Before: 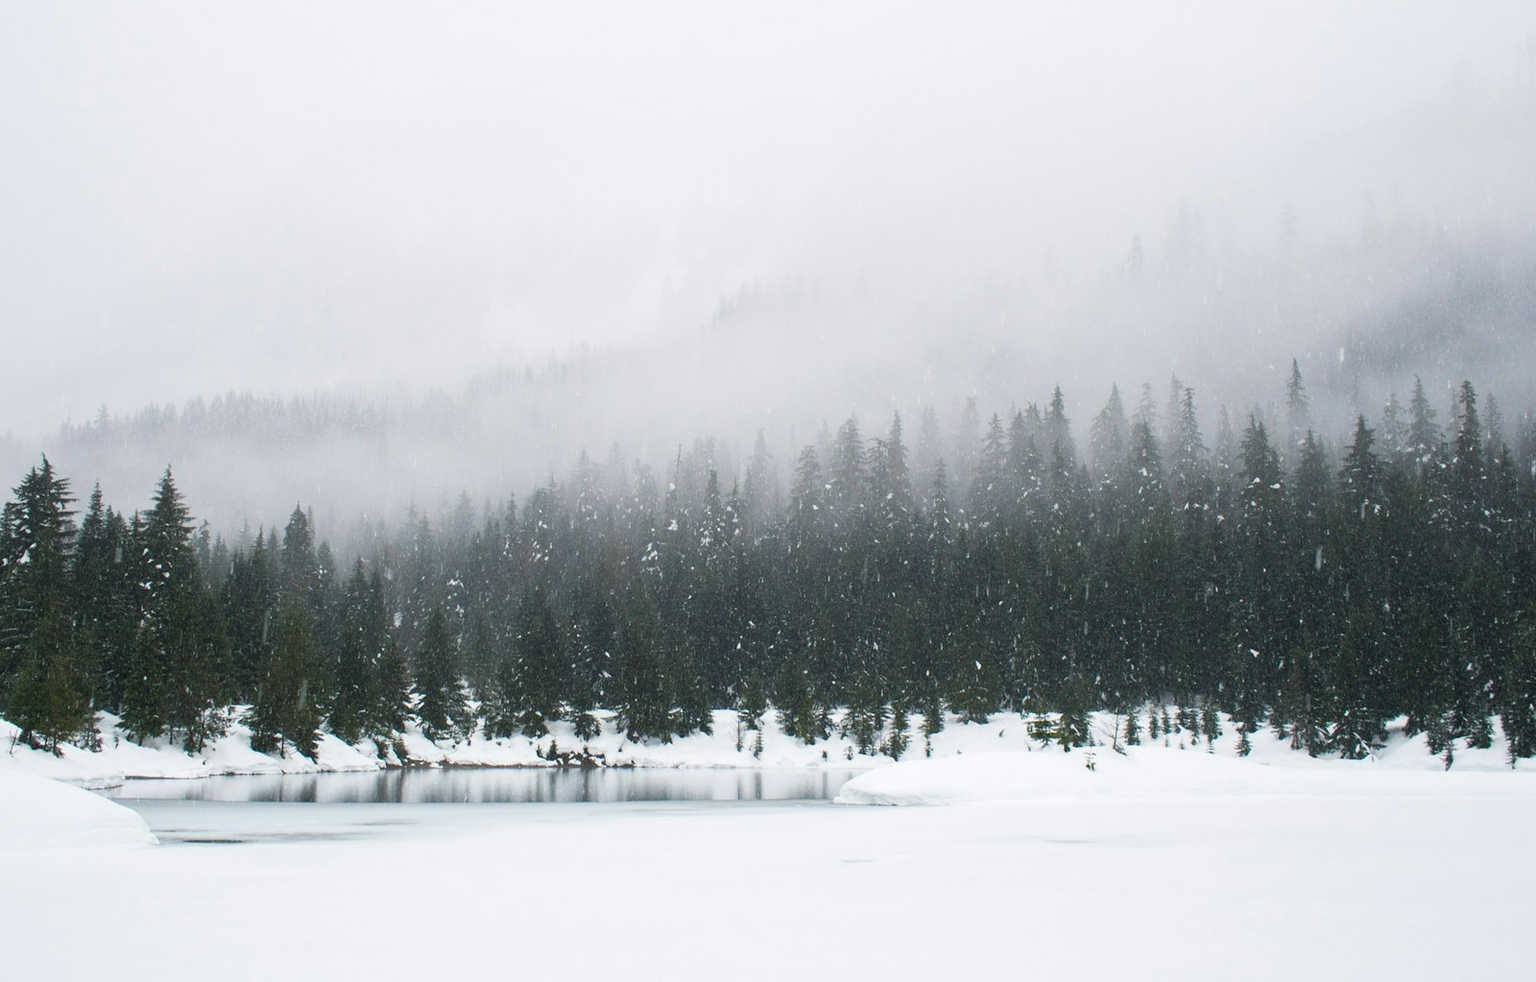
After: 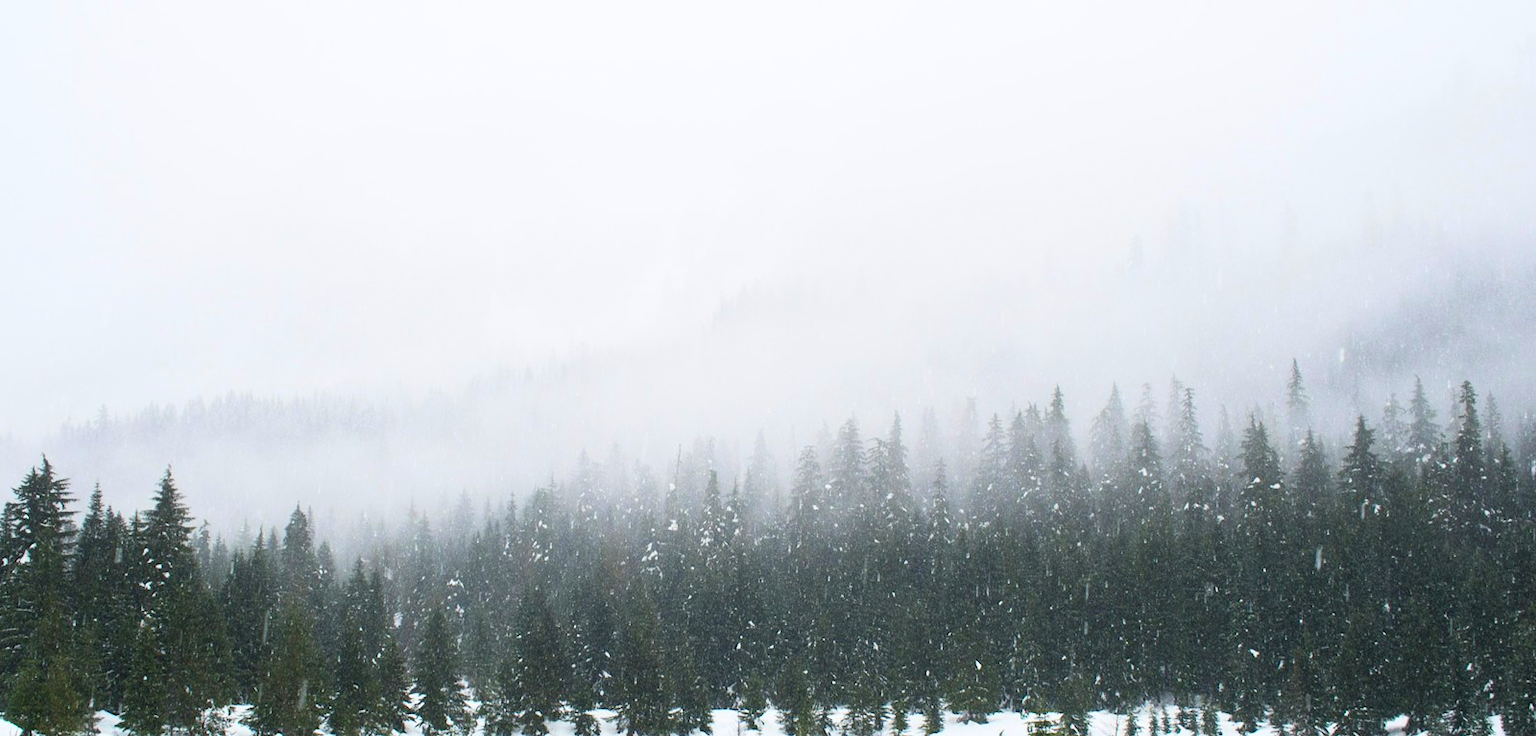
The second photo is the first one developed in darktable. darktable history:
contrast brightness saturation: contrast 0.2, brightness 0.16, saturation 0.22
crop: bottom 24.988%
color zones: curves: ch0 [(0.068, 0.464) (0.25, 0.5) (0.48, 0.508) (0.75, 0.536) (0.886, 0.476) (0.967, 0.456)]; ch1 [(0.066, 0.456) (0.25, 0.5) (0.616, 0.508) (0.746, 0.56) (0.934, 0.444)]
